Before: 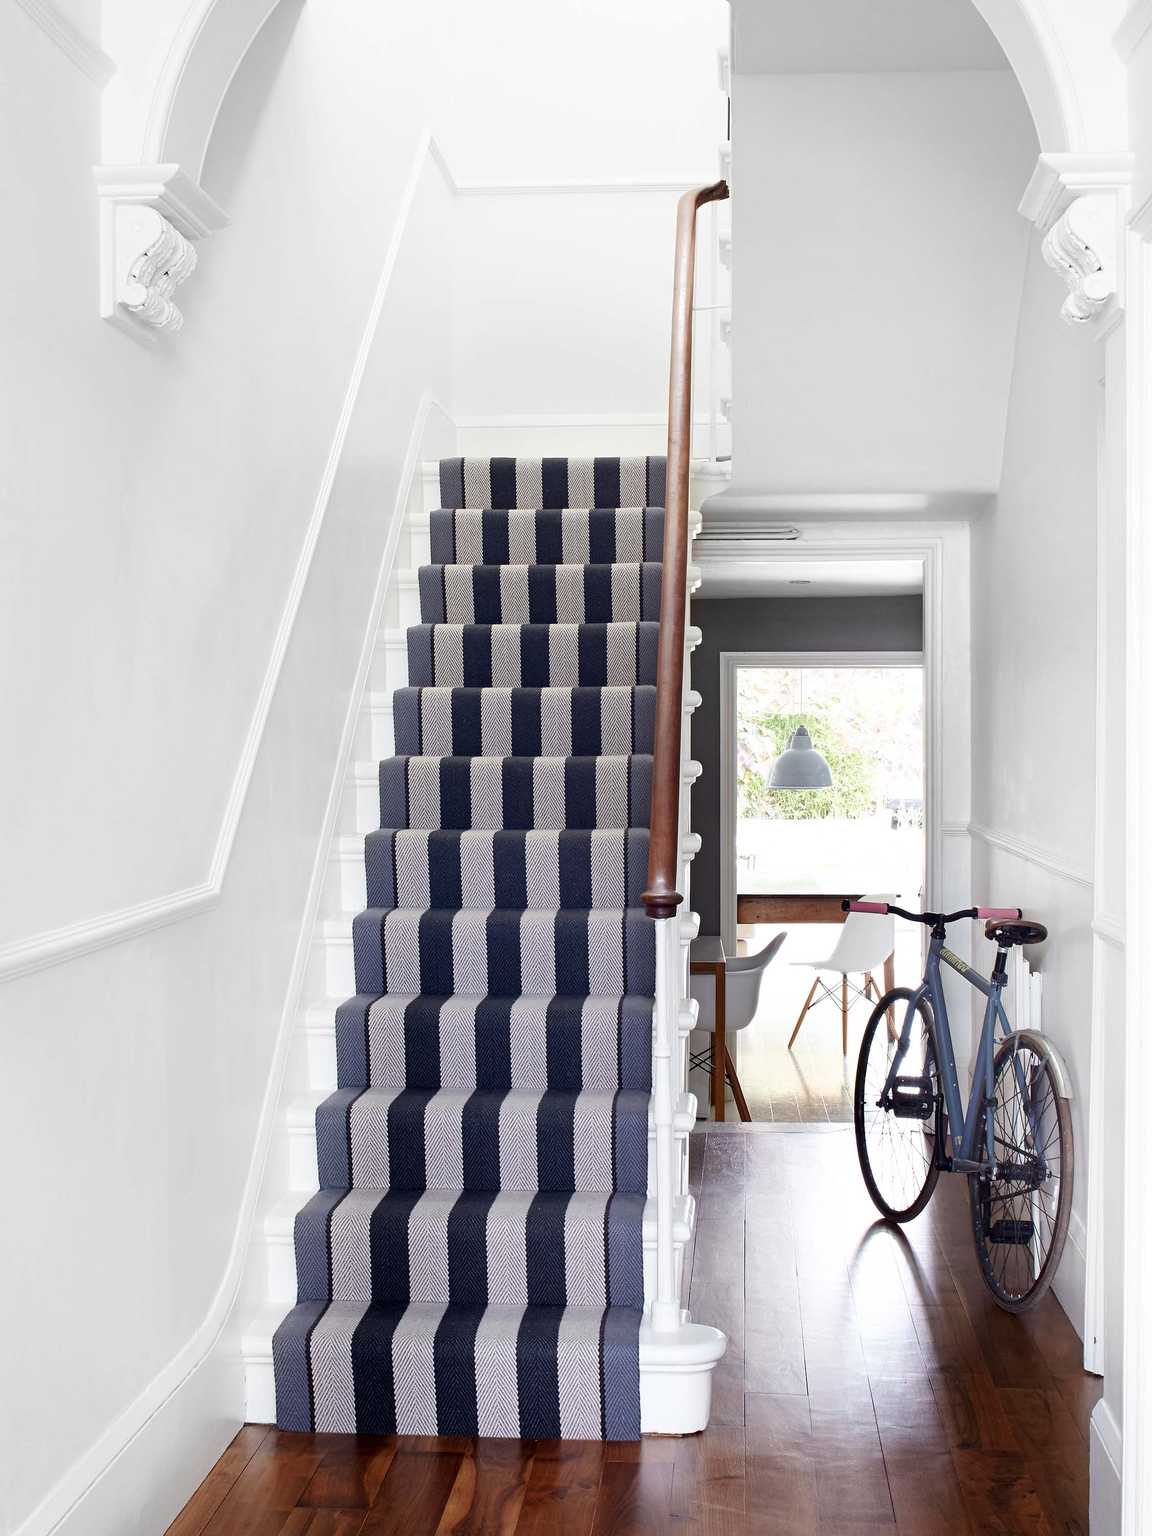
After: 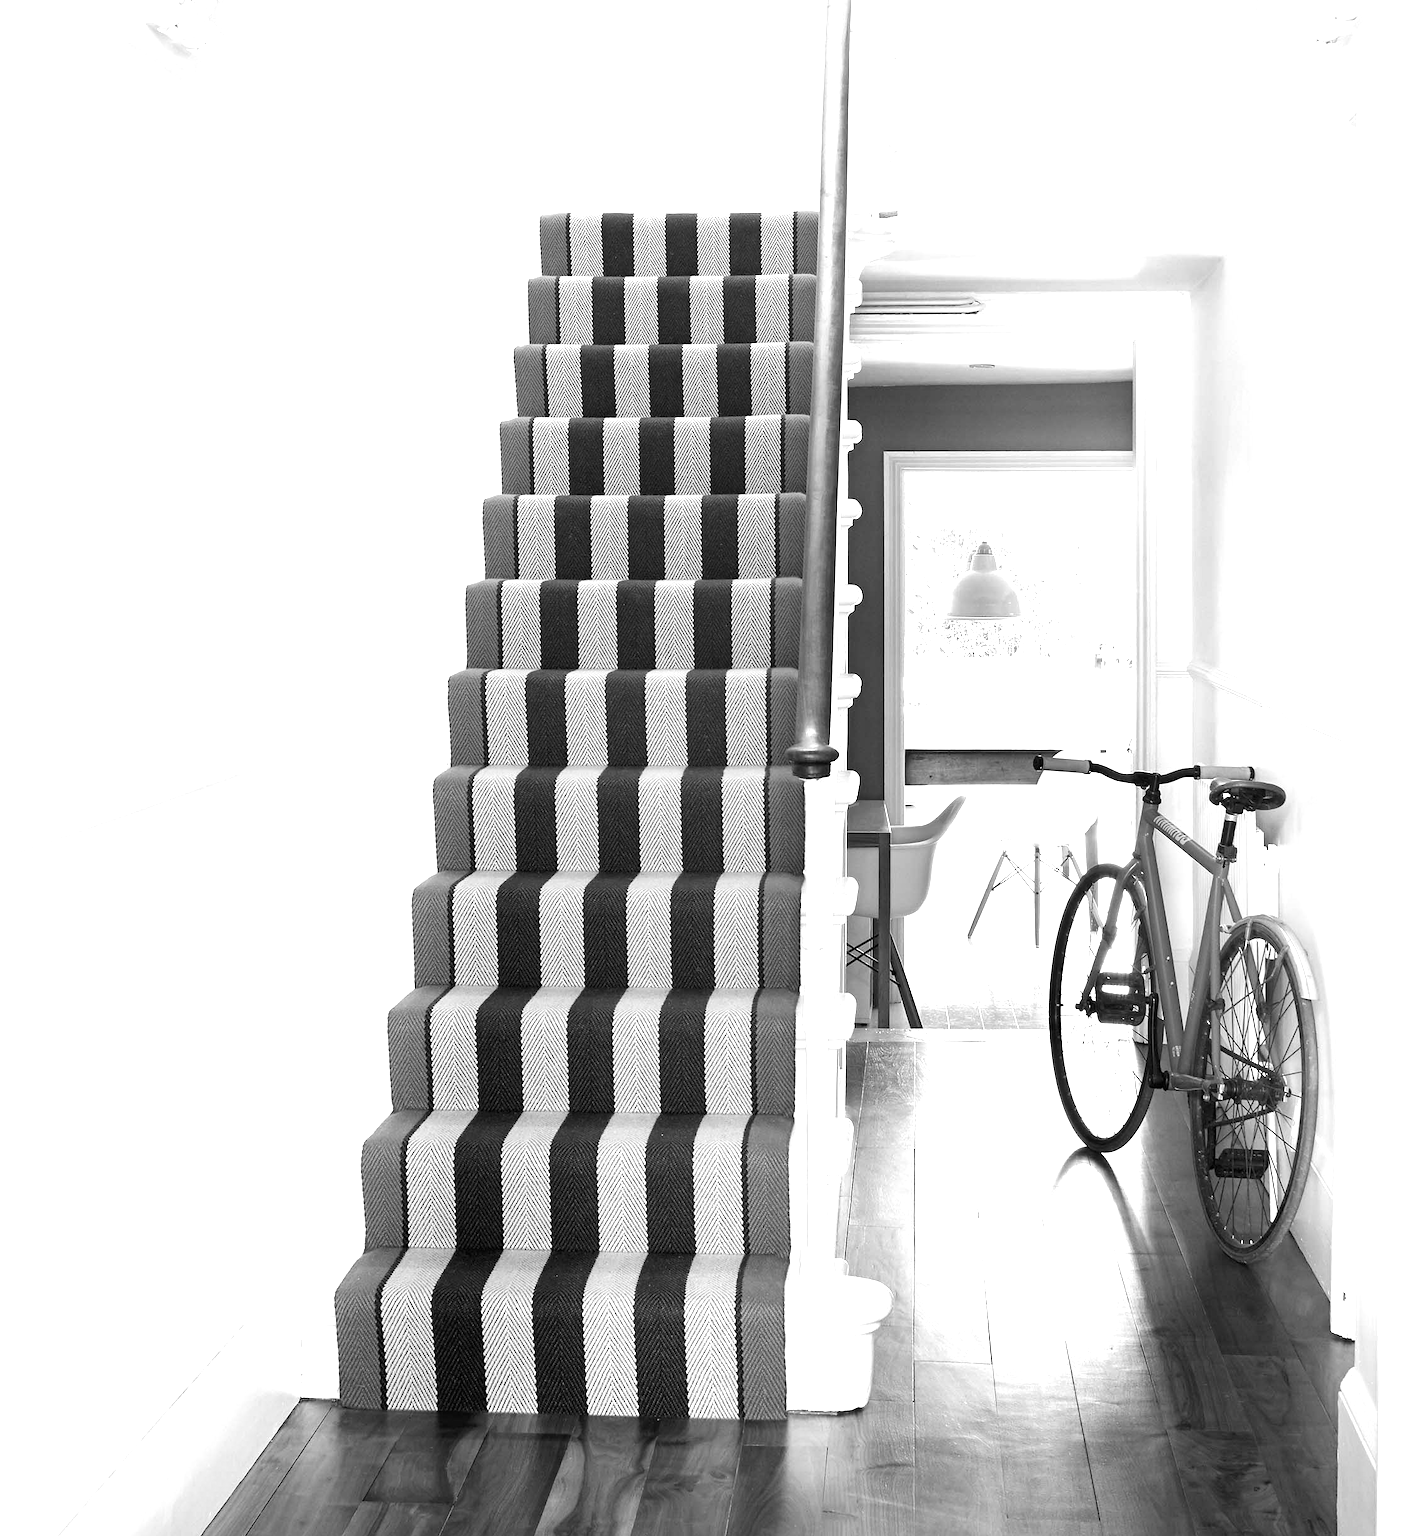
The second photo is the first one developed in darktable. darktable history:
exposure: black level correction 0, exposure 1.2 EV, compensate exposure bias true, compensate highlight preservation false
crop and rotate: top 18.507%
monochrome: a 26.22, b 42.67, size 0.8
white balance: red 1, blue 1
